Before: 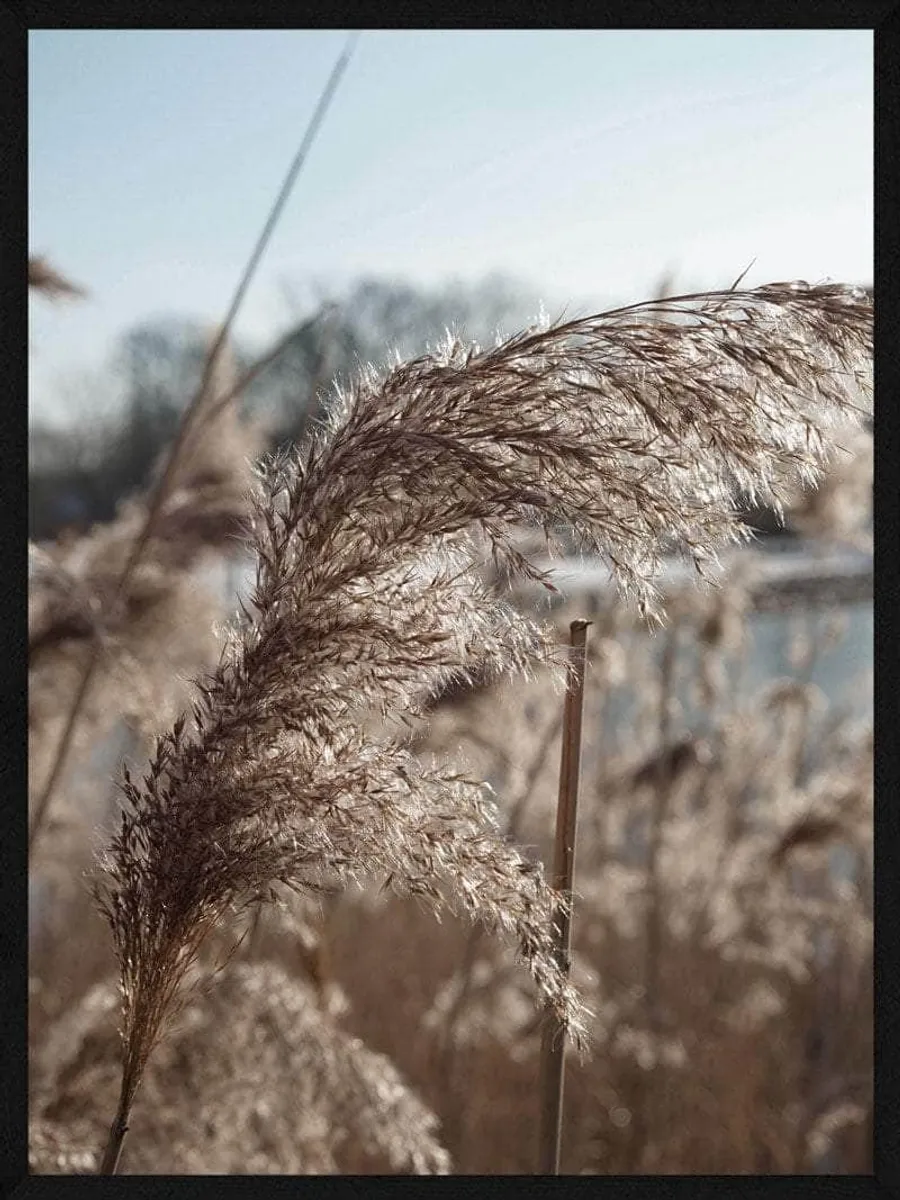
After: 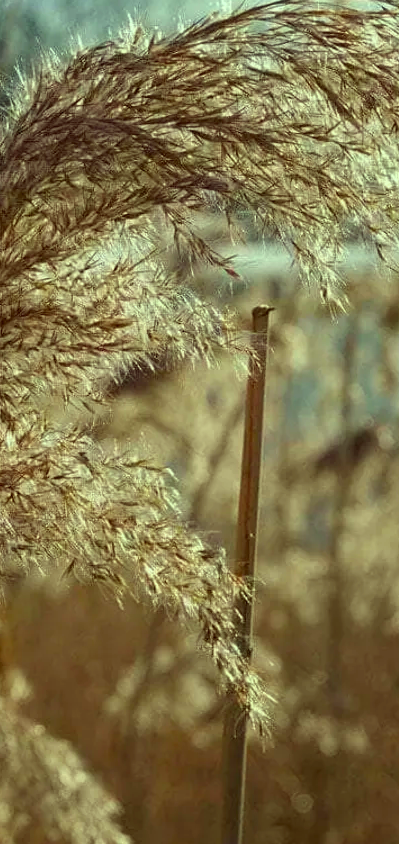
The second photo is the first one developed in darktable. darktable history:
color correction: highlights a* -10.77, highlights b* 9.8, saturation 1.72
crop: left 35.432%, top 26.233%, right 20.145%, bottom 3.432%
